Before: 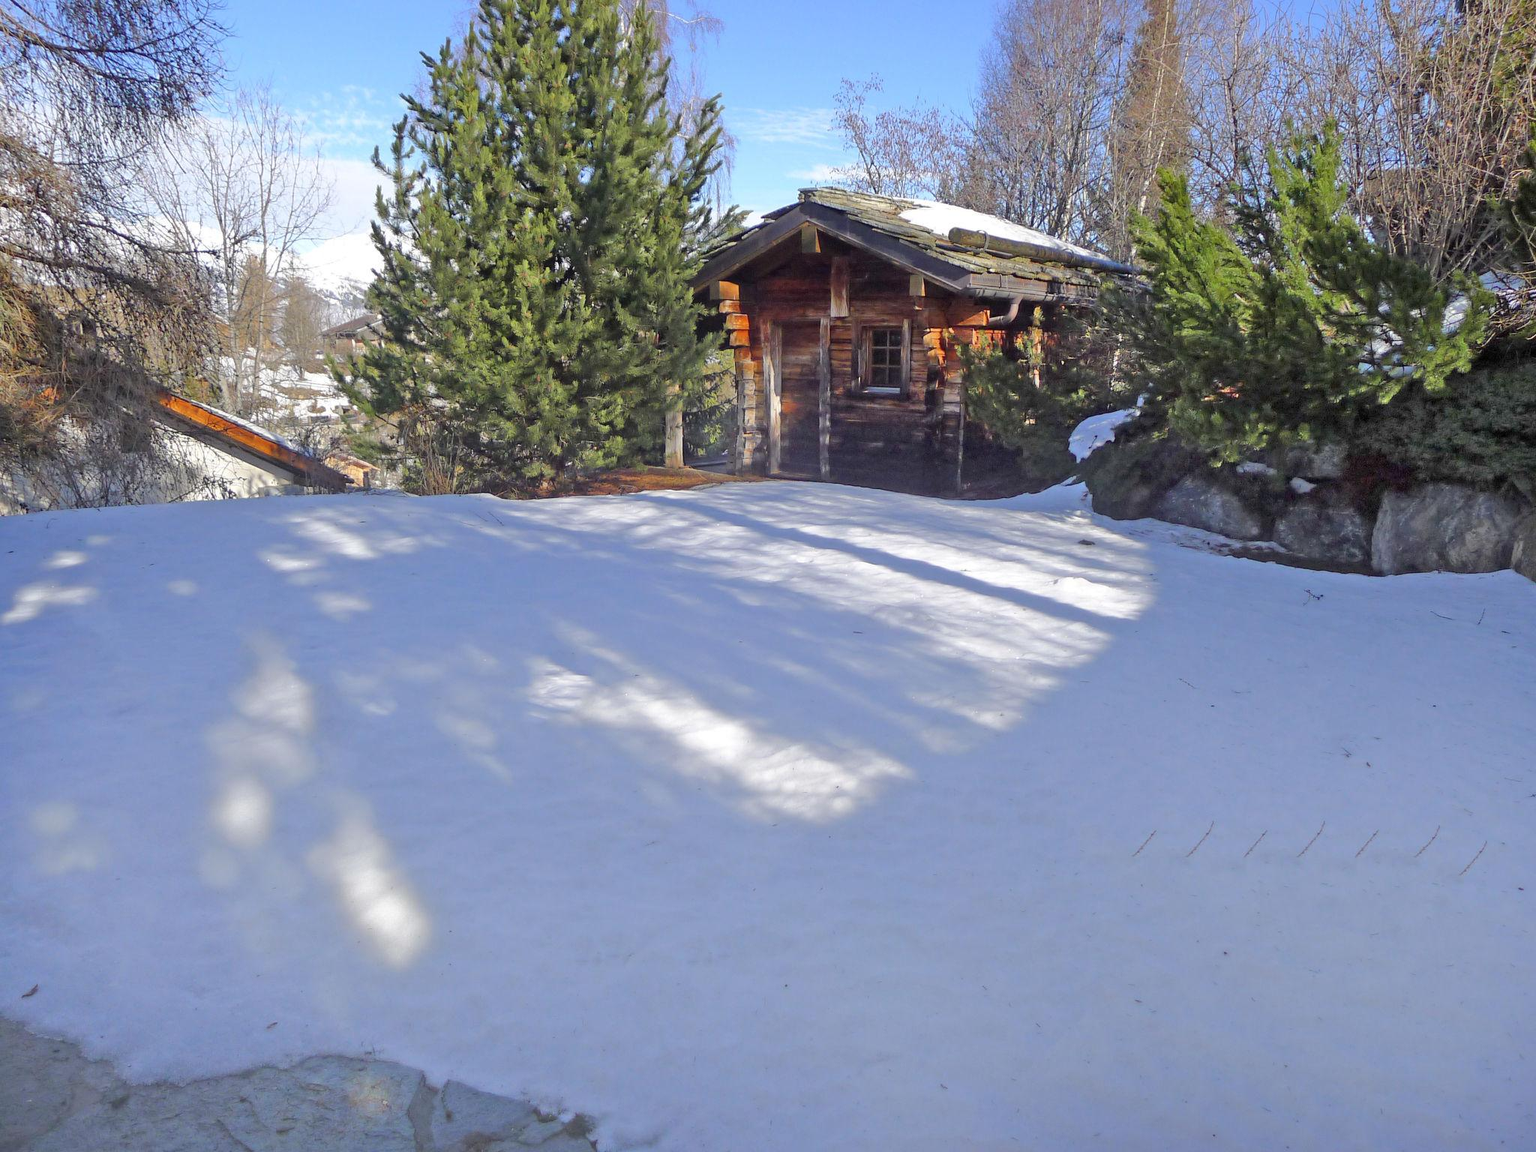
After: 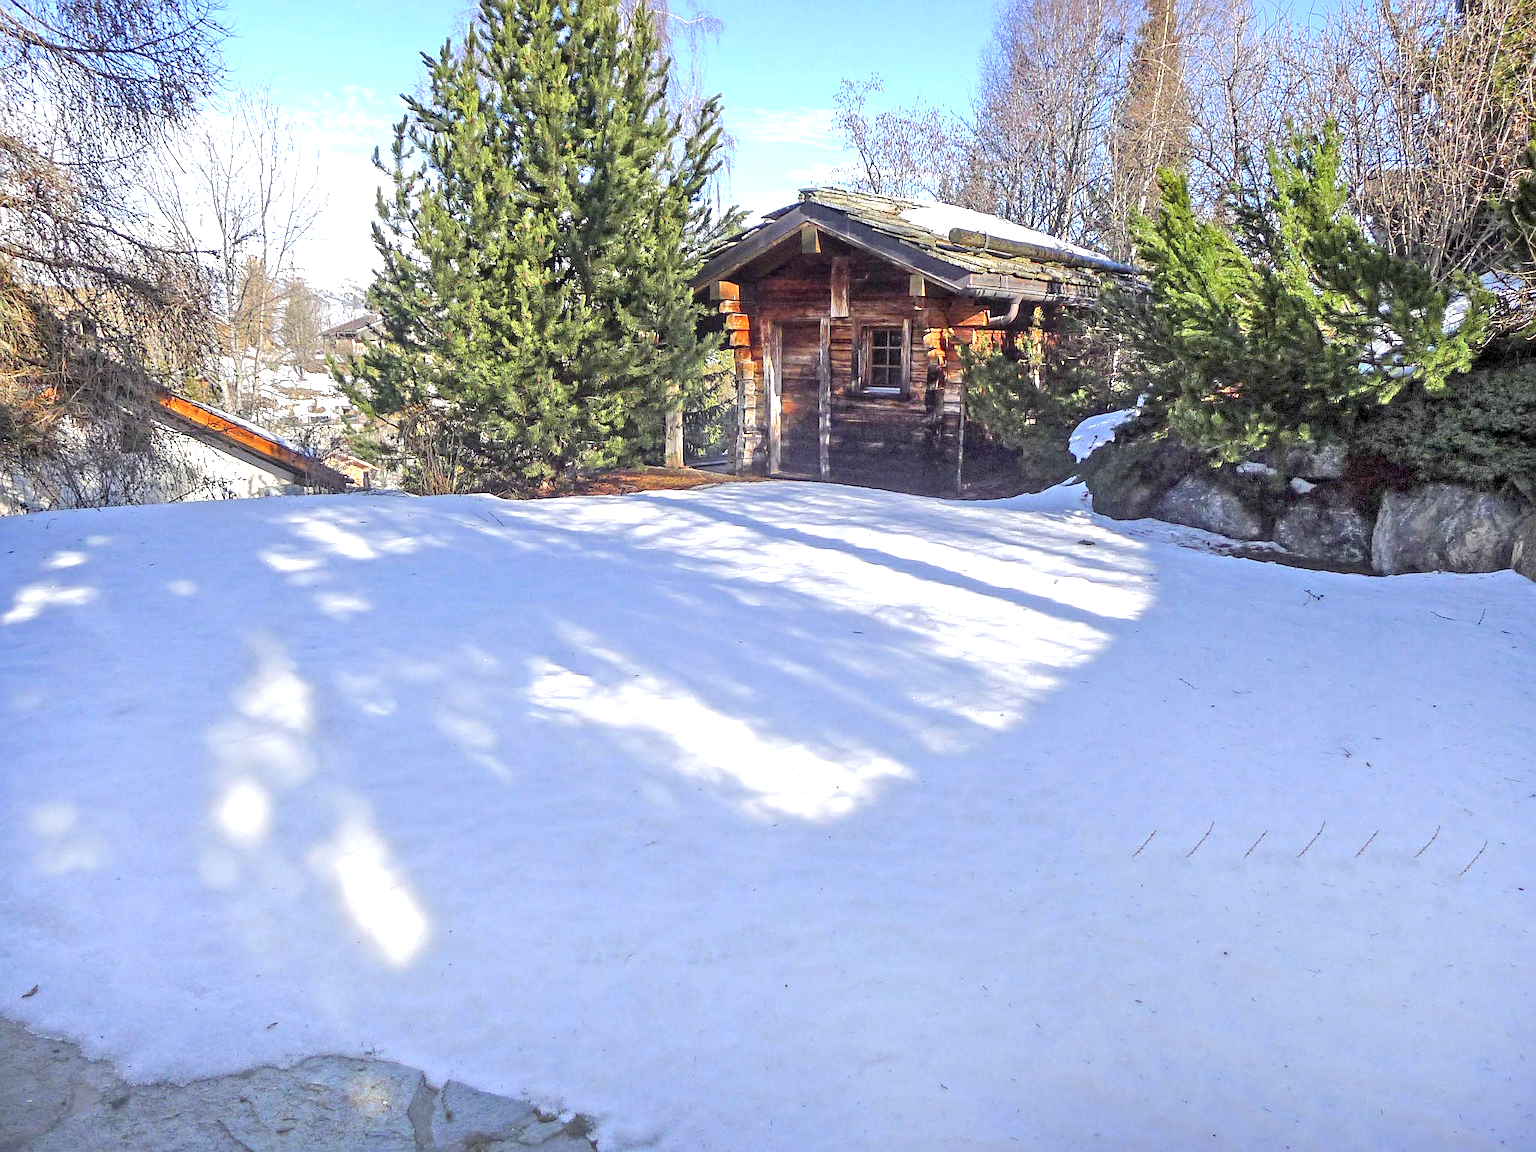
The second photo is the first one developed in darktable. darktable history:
local contrast: detail 130%
sharpen: on, module defaults
exposure: exposure 0.766 EV, compensate highlight preservation false
